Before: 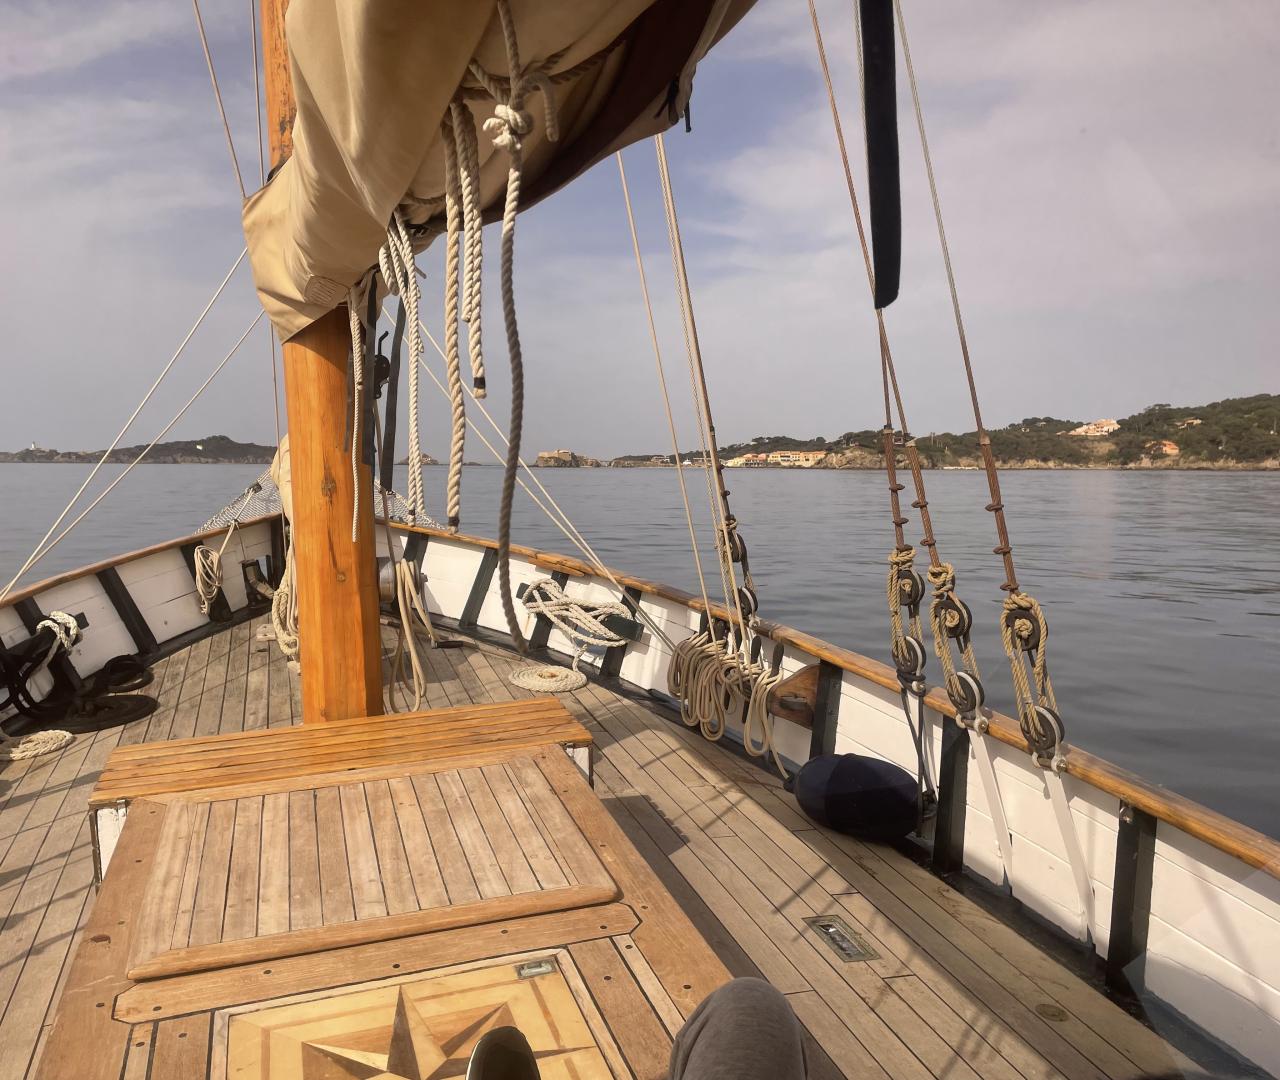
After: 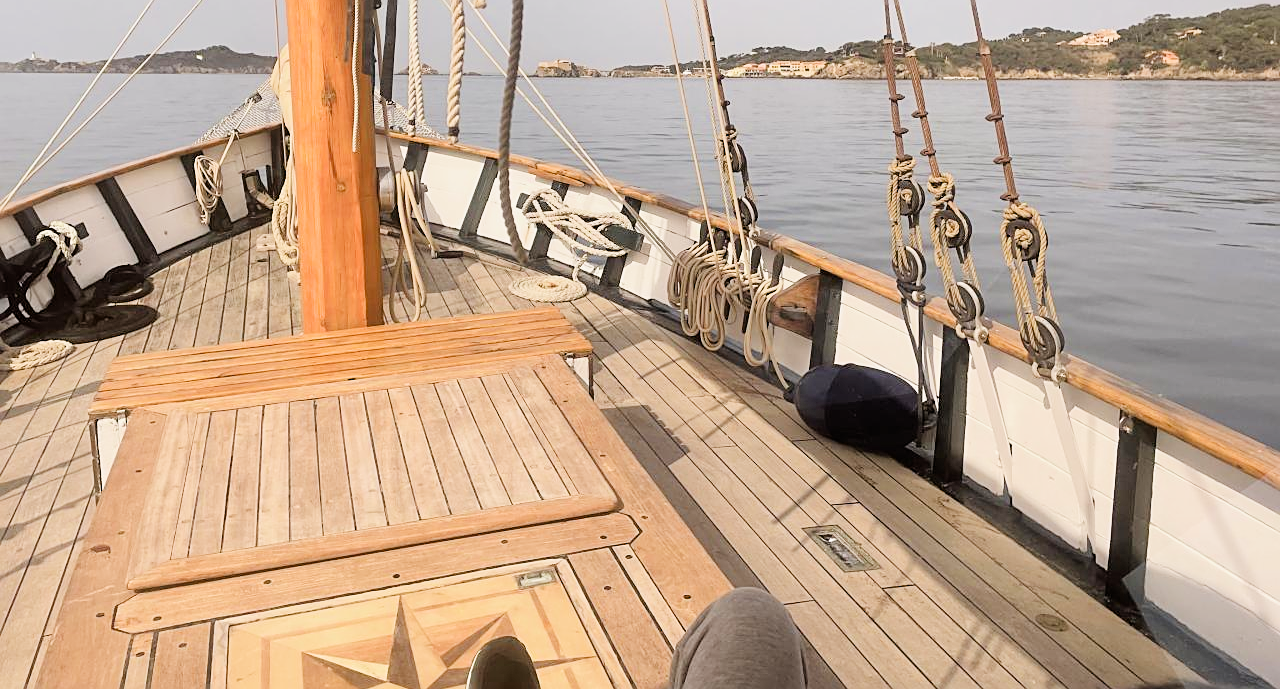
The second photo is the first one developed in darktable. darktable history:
crop and rotate: top 36.177%
sharpen: on, module defaults
exposure: black level correction 0, exposure 1.172 EV, compensate highlight preservation false
filmic rgb: black relative exposure -7.65 EV, white relative exposure 4.56 EV, hardness 3.61
